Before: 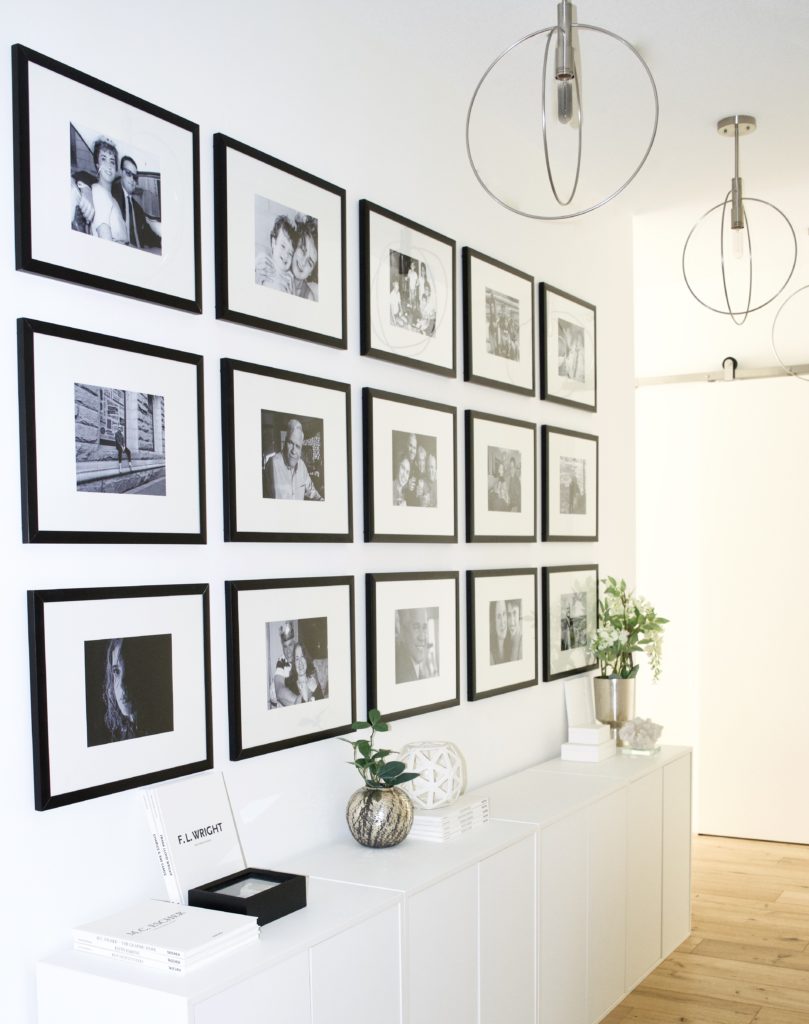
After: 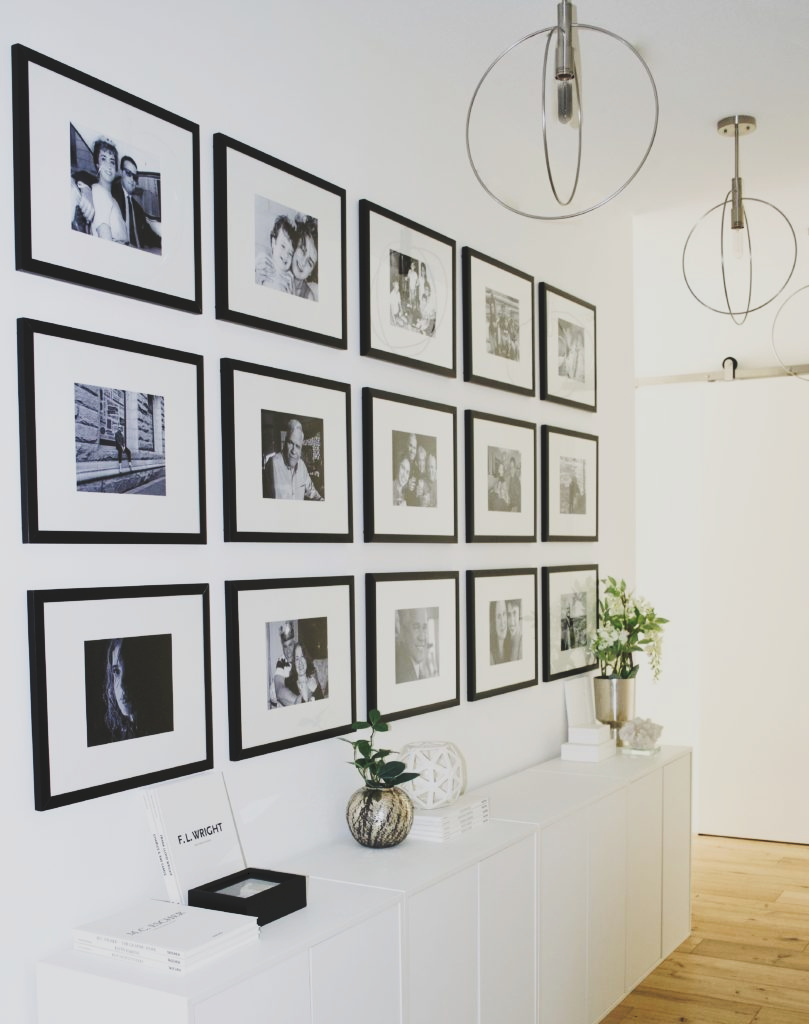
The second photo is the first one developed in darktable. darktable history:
tone curve: curves: ch0 [(0, 0) (0.003, 0.117) (0.011, 0.118) (0.025, 0.123) (0.044, 0.13) (0.069, 0.137) (0.1, 0.149) (0.136, 0.157) (0.177, 0.184) (0.224, 0.217) (0.277, 0.257) (0.335, 0.324) (0.399, 0.406) (0.468, 0.511) (0.543, 0.609) (0.623, 0.712) (0.709, 0.8) (0.801, 0.877) (0.898, 0.938) (1, 1)], preserve colors none
exposure: black level correction 0, exposure -0.766 EV, compensate highlight preservation false
